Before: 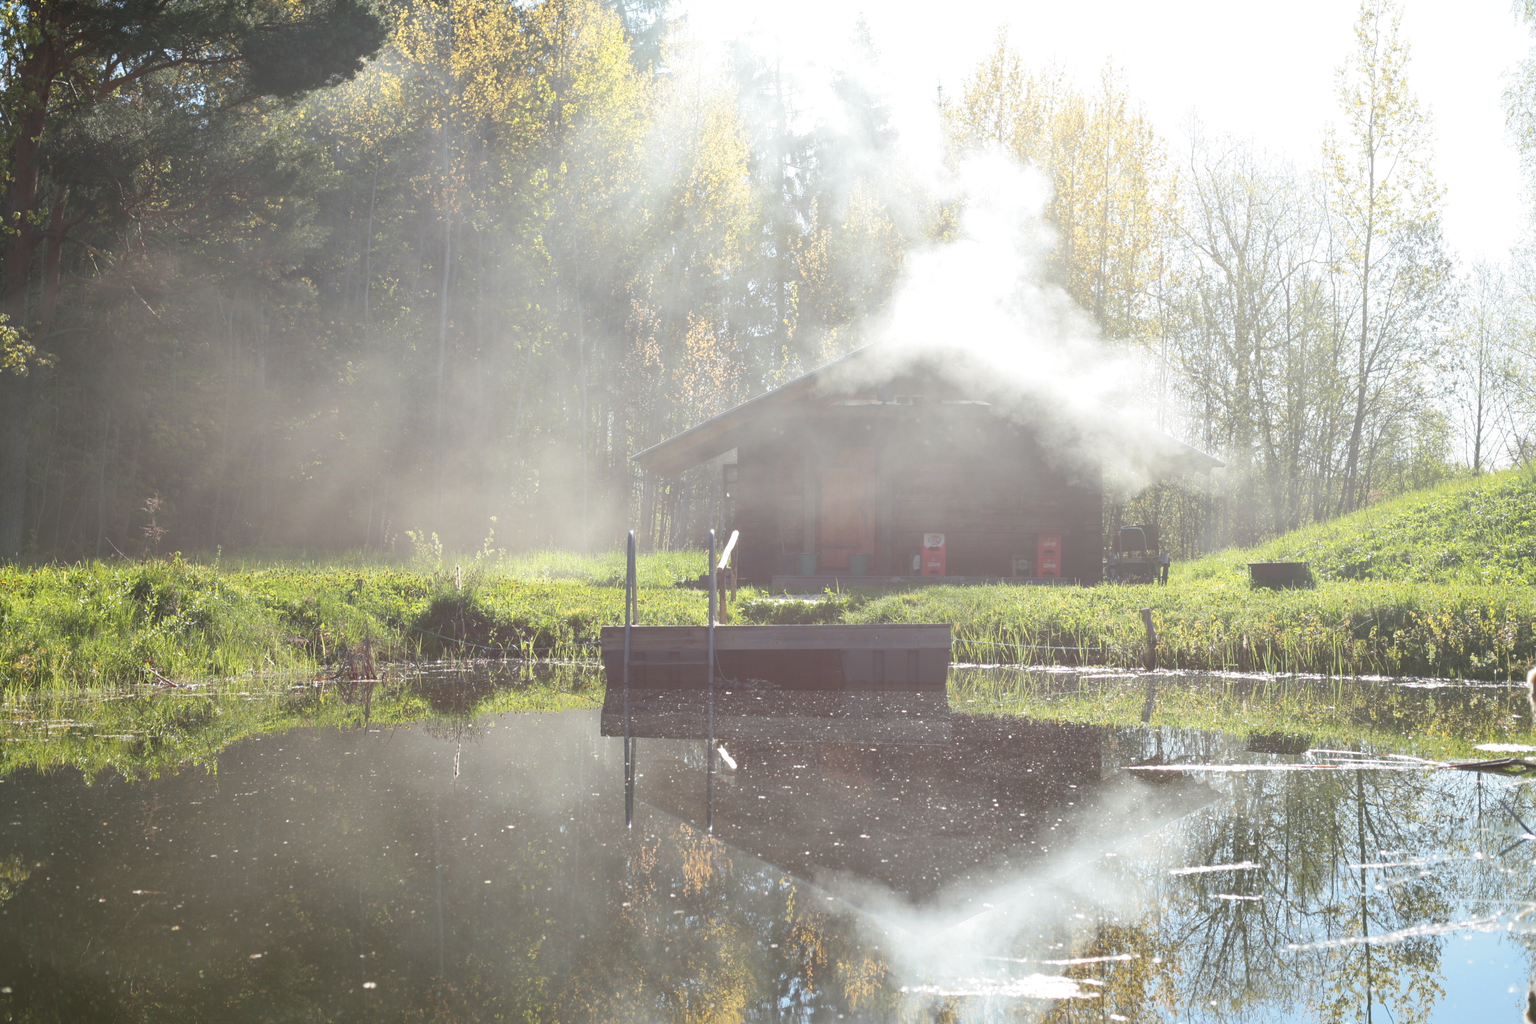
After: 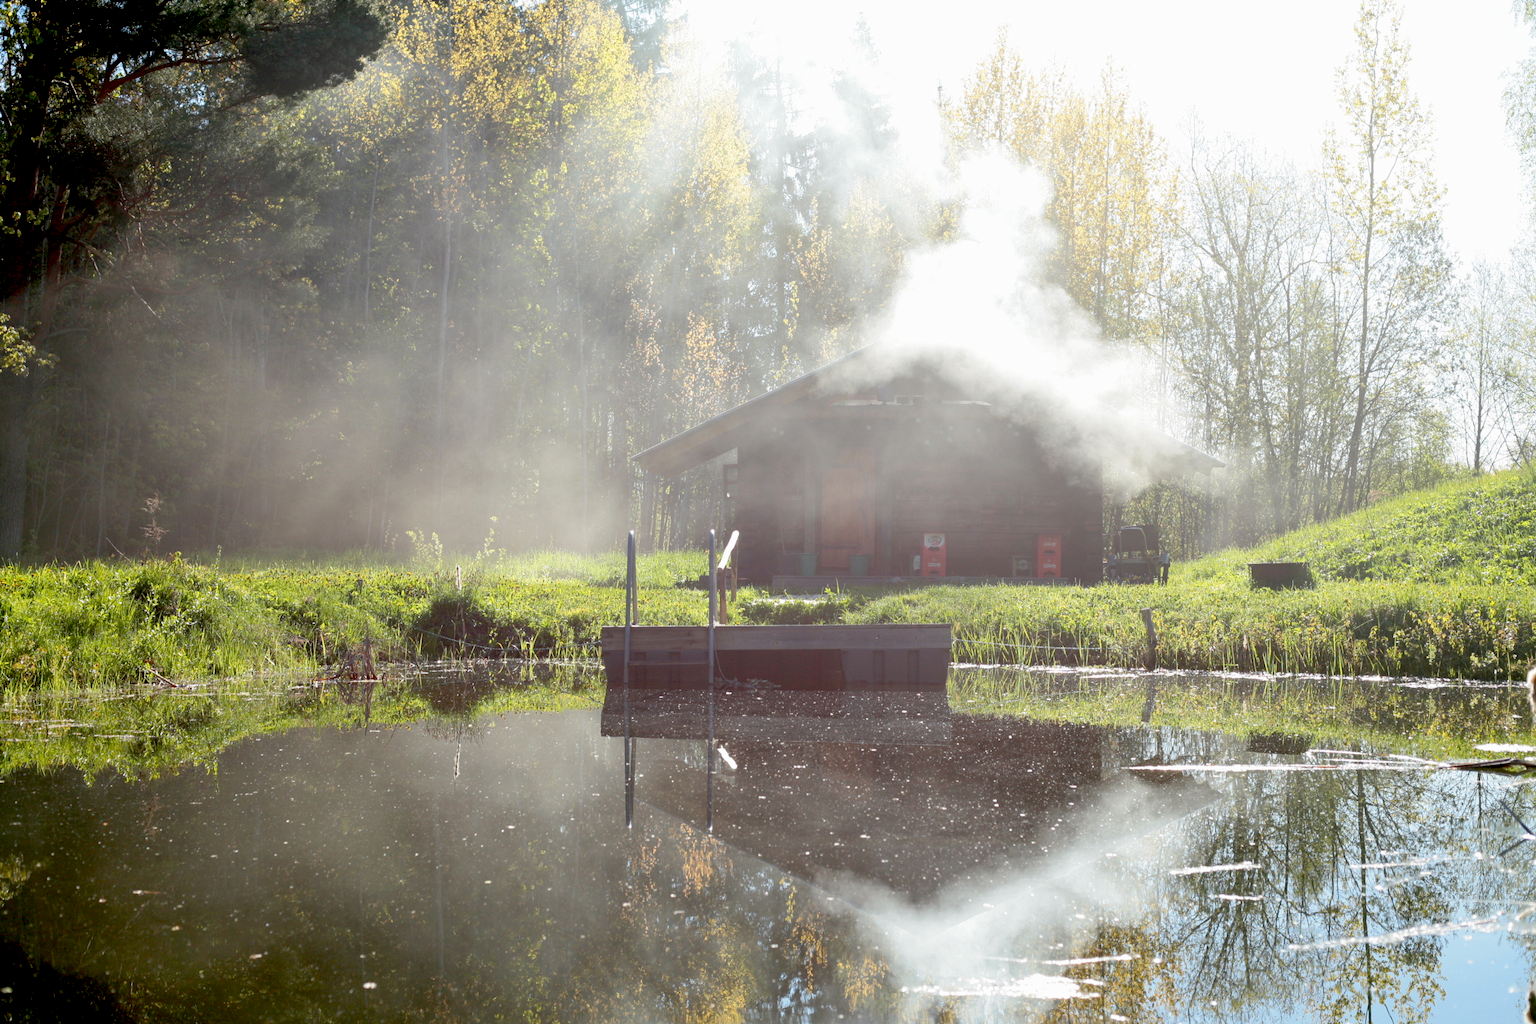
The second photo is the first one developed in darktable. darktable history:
exposure: black level correction 0.054, exposure -0.031 EV, compensate exposure bias true, compensate highlight preservation false
